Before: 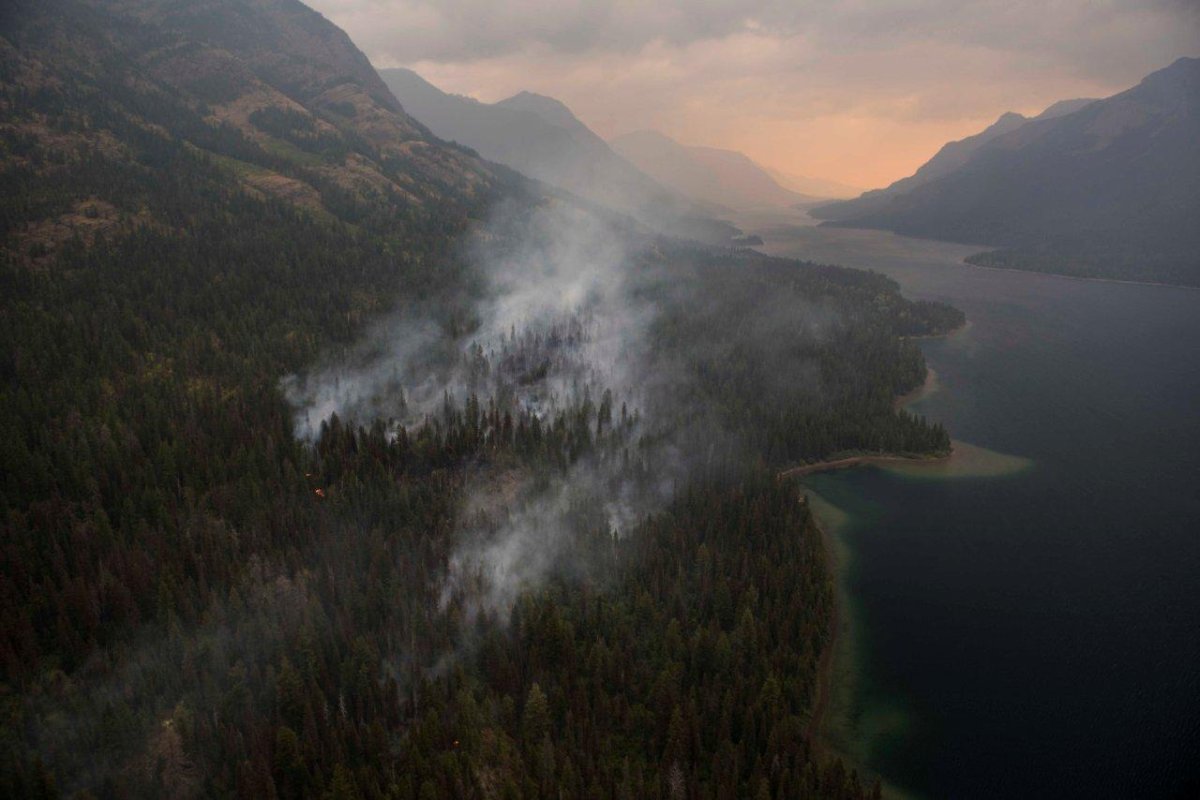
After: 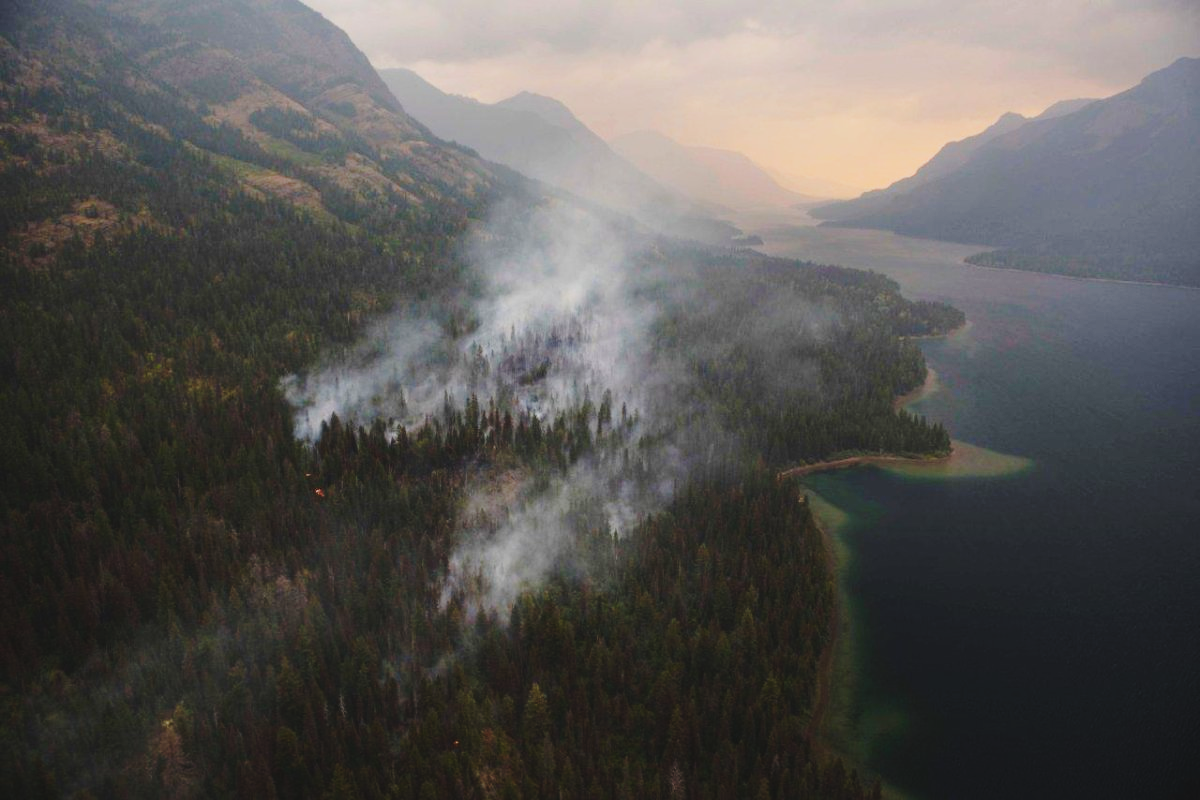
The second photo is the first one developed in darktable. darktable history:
base curve: curves: ch0 [(0, 0) (0.028, 0.03) (0.121, 0.232) (0.46, 0.748) (0.859, 0.968) (1, 1)], preserve colors none
contrast brightness saturation: contrast -0.127
